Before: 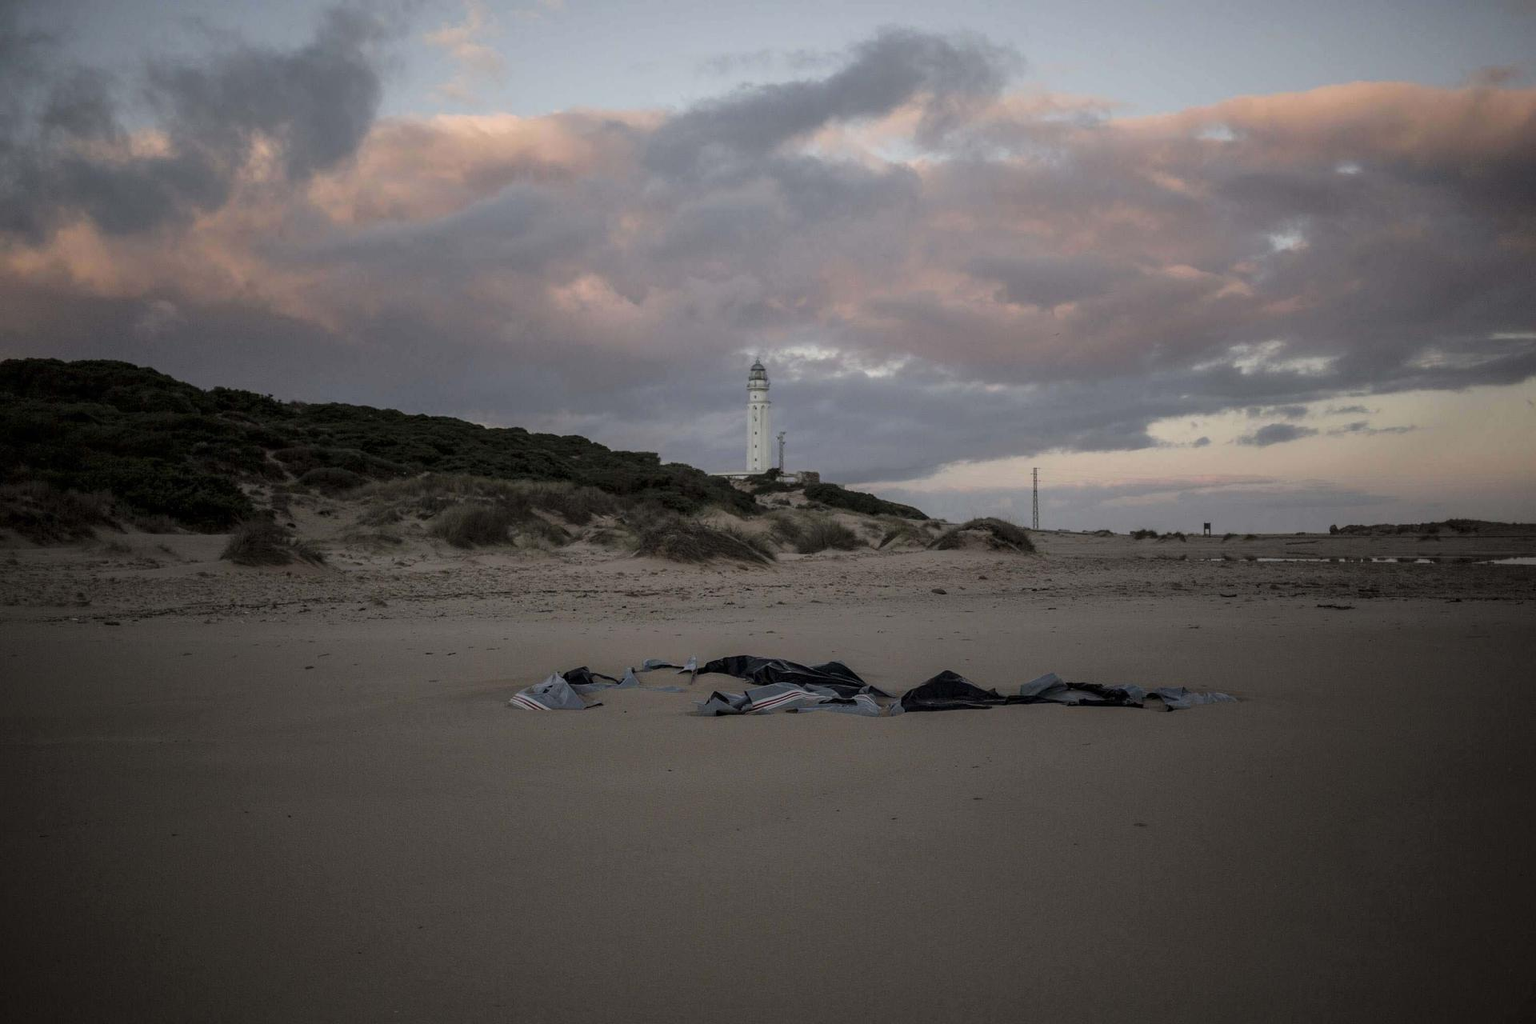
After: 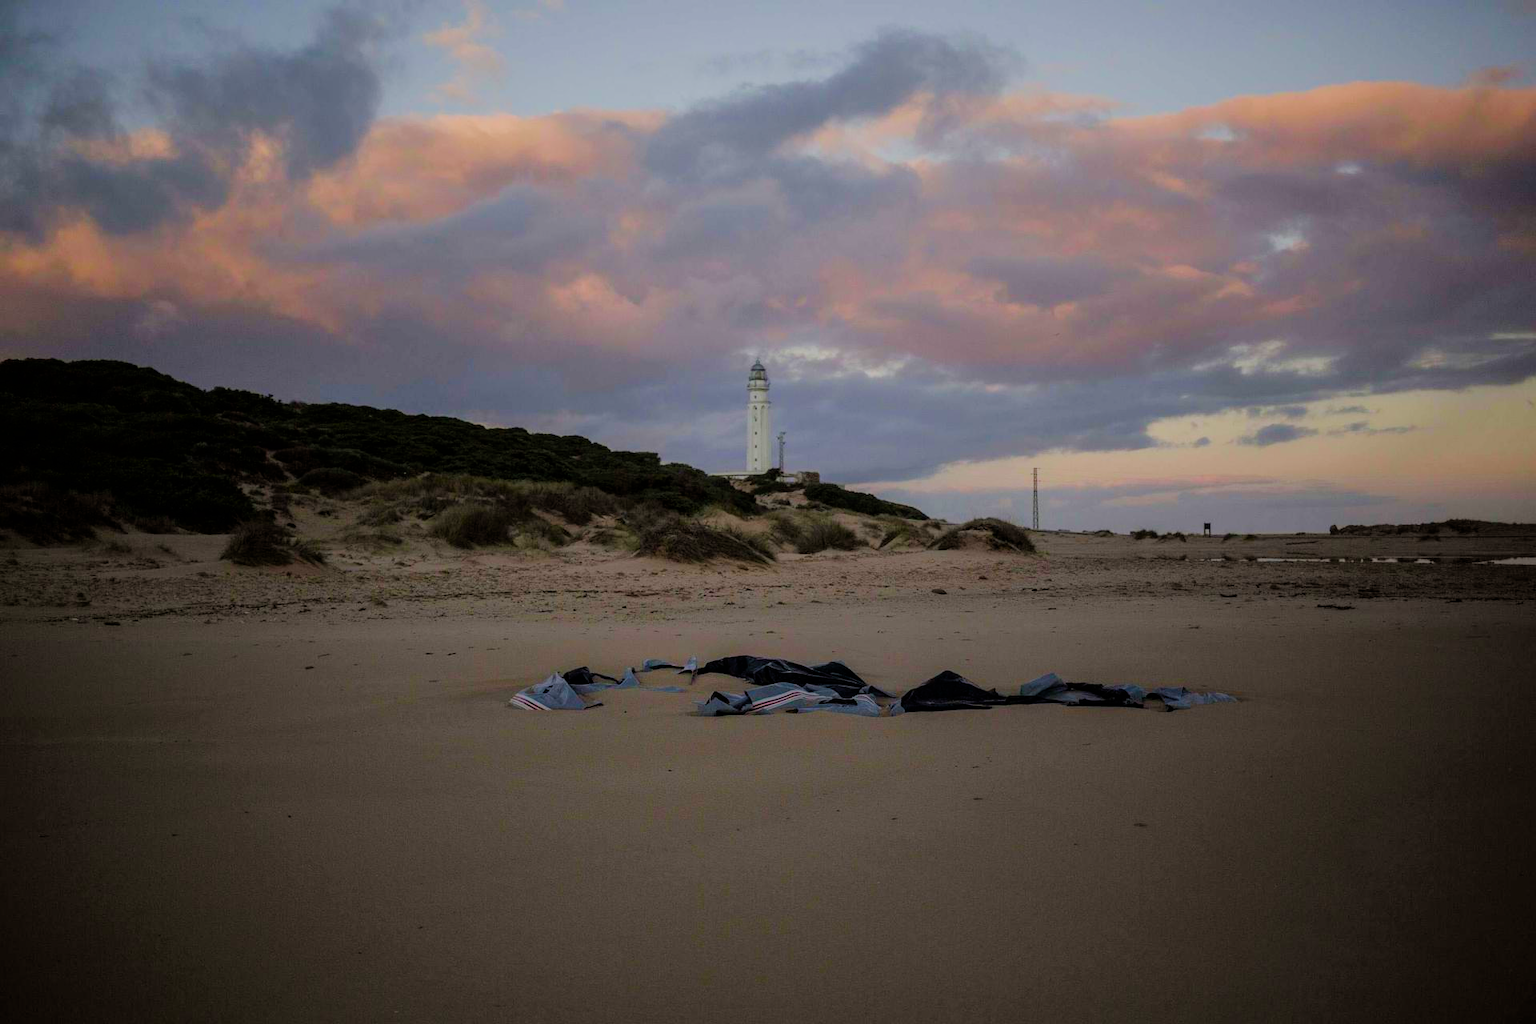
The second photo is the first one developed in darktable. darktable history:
filmic rgb: black relative exposure -7.65 EV, white relative exposure 4.56 EV, hardness 3.61
contrast brightness saturation: saturation 0.5
velvia: on, module defaults
white balance: red 1, blue 1
color balance rgb: perceptual saturation grading › global saturation 20%, perceptual saturation grading › highlights -25%, perceptual saturation grading › shadows 25%
